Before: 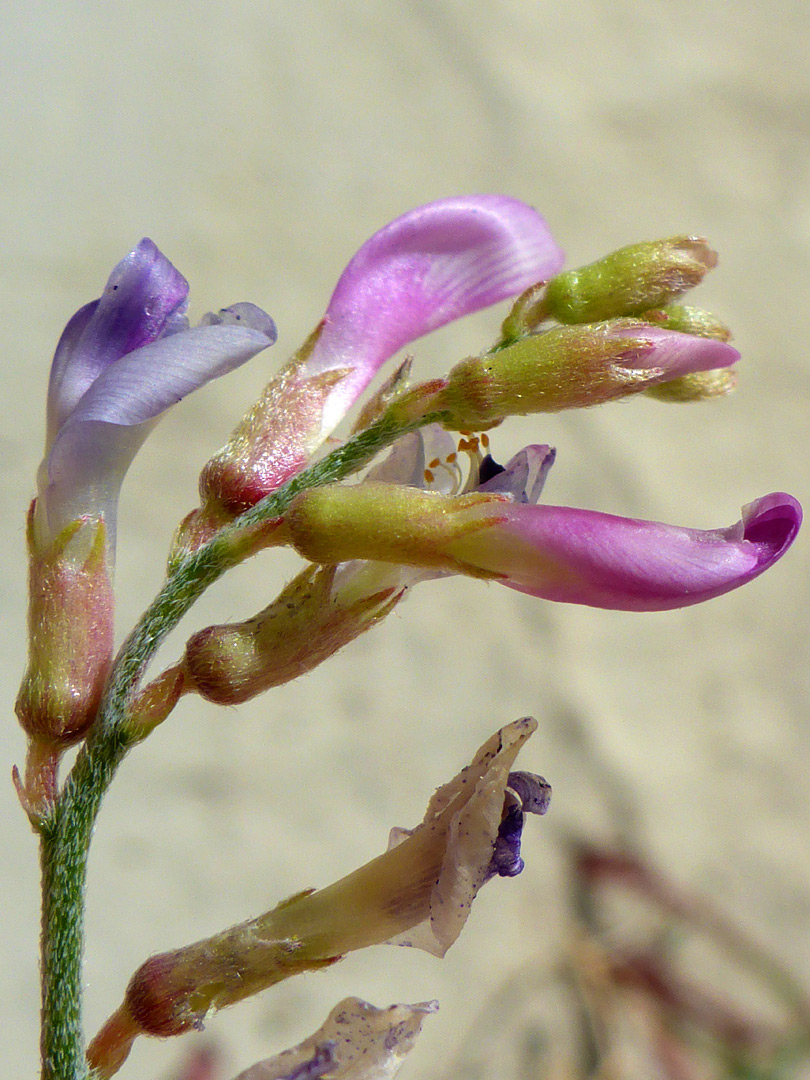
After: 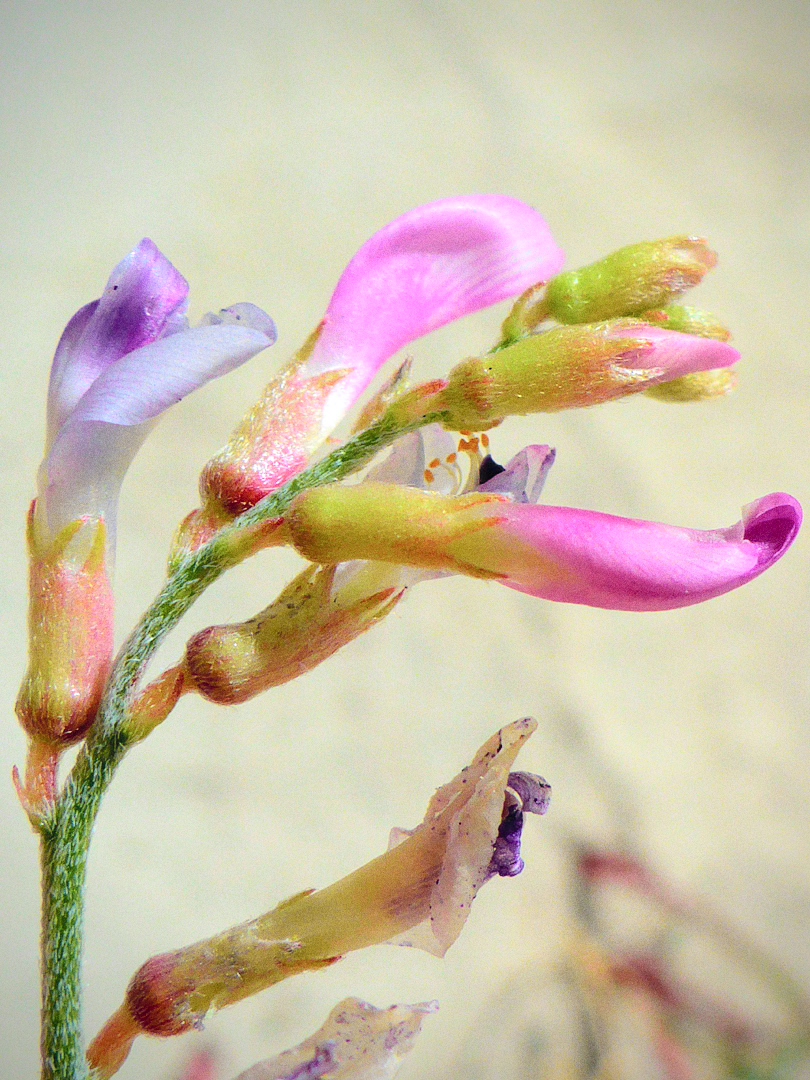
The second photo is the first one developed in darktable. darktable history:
contrast brightness saturation: brightness 0.28
vignetting: saturation 0, unbound false
tone curve: curves: ch0 [(0, 0) (0.126, 0.086) (0.338, 0.307) (0.494, 0.531) (0.703, 0.762) (1, 1)]; ch1 [(0, 0) (0.346, 0.324) (0.45, 0.426) (0.5, 0.5) (0.522, 0.517) (0.55, 0.578) (1, 1)]; ch2 [(0, 0) (0.44, 0.424) (0.501, 0.499) (0.554, 0.554) (0.622, 0.667) (0.707, 0.746) (1, 1)], color space Lab, independent channels, preserve colors none
grain: coarseness 0.09 ISO
